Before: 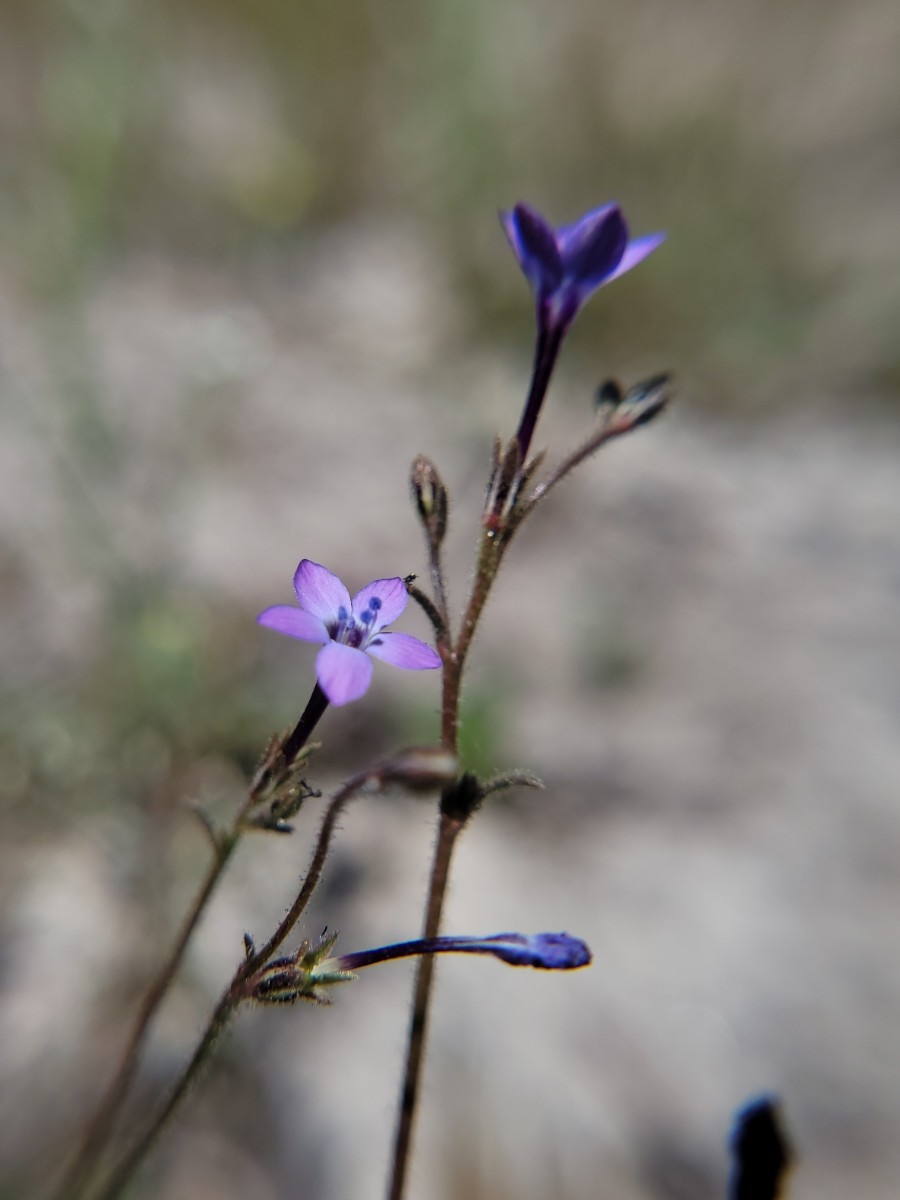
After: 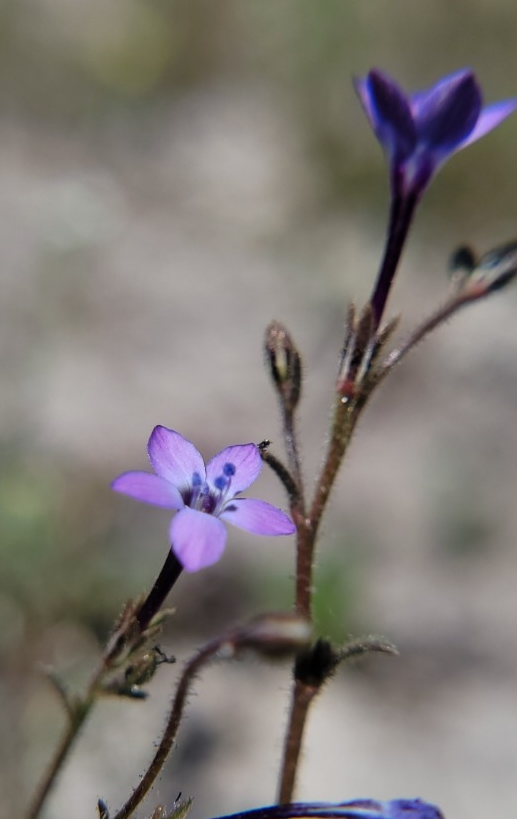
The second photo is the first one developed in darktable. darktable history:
crop: left 16.225%, top 11.242%, right 26.238%, bottom 20.451%
levels: gray 59.41%
